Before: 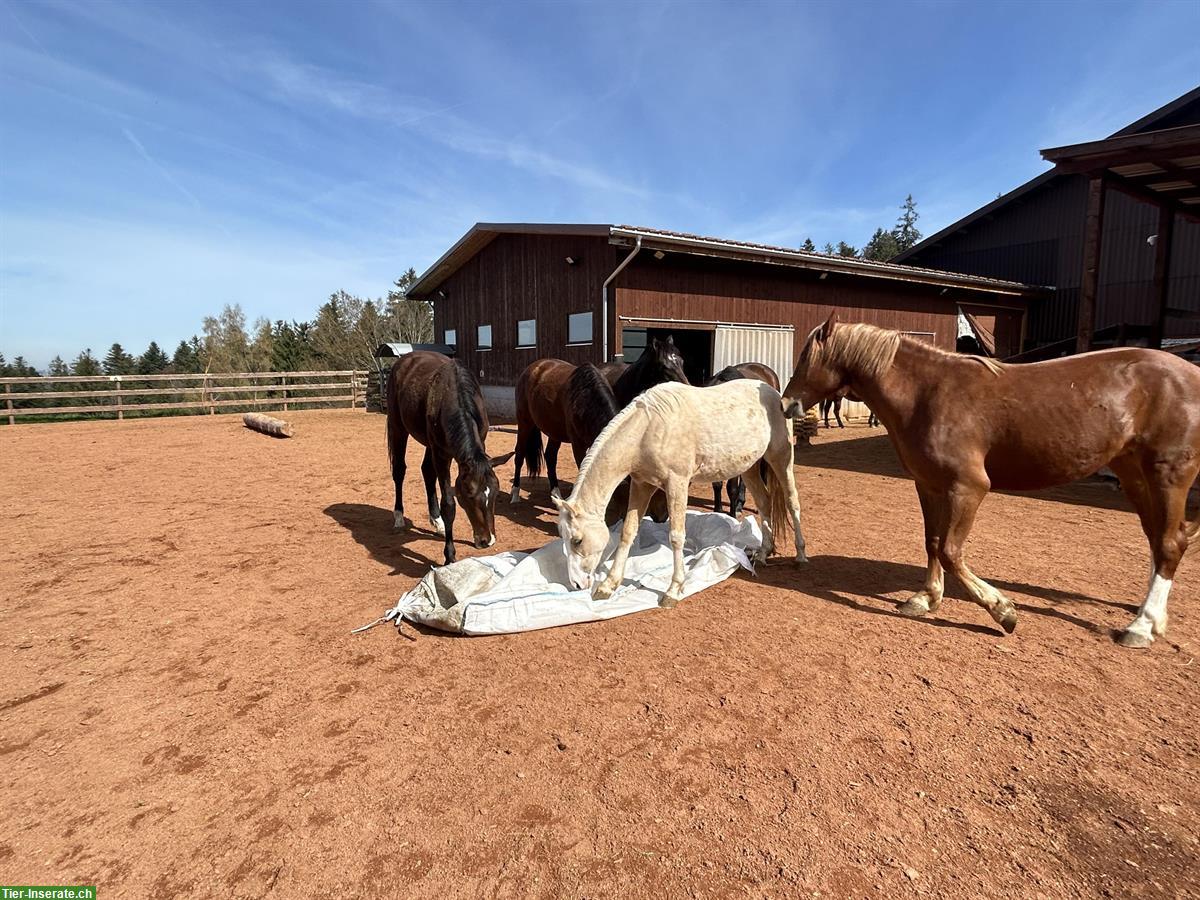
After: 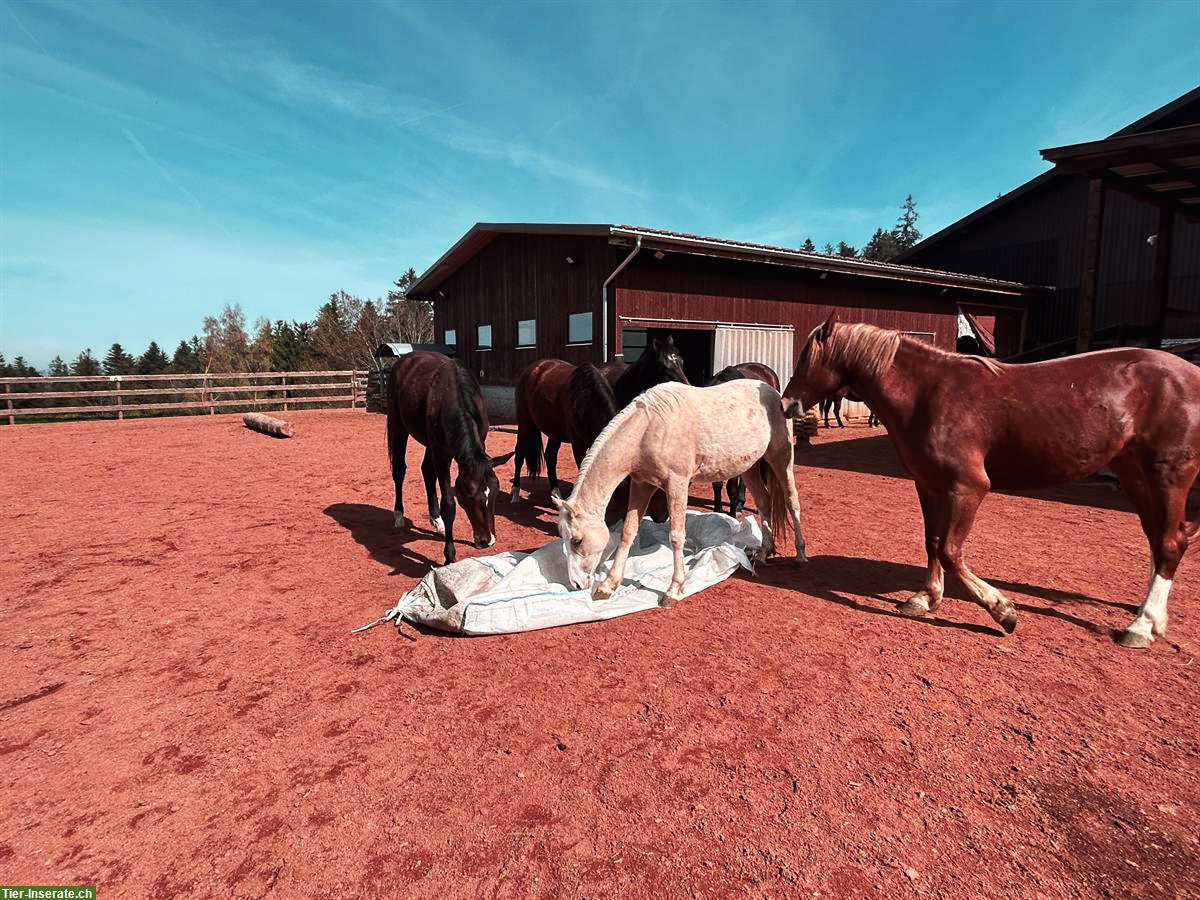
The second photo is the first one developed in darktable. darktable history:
tone curve: curves: ch0 [(0, 0) (0.003, 0.006) (0.011, 0.01) (0.025, 0.017) (0.044, 0.029) (0.069, 0.043) (0.1, 0.064) (0.136, 0.091) (0.177, 0.128) (0.224, 0.162) (0.277, 0.206) (0.335, 0.258) (0.399, 0.324) (0.468, 0.404) (0.543, 0.499) (0.623, 0.595) (0.709, 0.693) (0.801, 0.786) (0.898, 0.883) (1, 1)], preserve colors none
color look up table: target L [94.2, 92.72, 92.44, 85.39, 81.03, 80.41, 71.25, 58.98, 54.61, 44.62, 41.17, 4.481, 200.19, 69.71, 61.88, 55.81, 53.85, 53.64, 45.49, 41.65, 39.99, 36.11, 25.02, 21.4, 6.842, 85.98, 79.41, 68.22, 67.07, 55.43, 49.18, 56.02, 51.09, 49.98, 48.07, 35.98, 49.3, 42.55, 24.44, 32.09, 24.85, 9.863, 3.747, 80.06, 77.87, 62.85, 61.38, 51.47, 35.63], target a [-7.074, -19.05, -26.64, 8.848, -42.24, -39.65, -29.98, 1.534, -5.164, -24.45, 3.644, -0.939, 0, 36.71, 58.57, 63.27, 66.52, 66.93, 26.39, 54.08, 38.8, 51.47, 30.05, 37.47, 22.03, -0.342, -0.491, 48, 42.79, 70.27, 64.42, -10.7, 64.55, 11.95, 19.6, 53.85, -3.229, 5.847, 40.93, 2.952, -6.969, 26.22, 14.26, -35.76, -41.58, -8.55, -19.81, -21.31, -8.094], target b [81.32, 59.04, 4.448, 38.41, 20.48, 65.22, 9.674, 46.6, 12.79, 22.28, 28.97, 1.365, 0, 11.36, 60.33, 24.04, 62.29, 36.39, 11.74, 14.45, 43.22, 45.53, 7.939, 28.08, 10.17, -0.122, -21.35, -14.14, -35.1, -18.59, -49.19, -36.51, -7.165, -49.79, -17.14, -32.47, -40.14, -46.26, -58.35, -34.46, -22.45, -49.16, -18.8, -20.76, -11.48, -8.125, -28.4, -12.33, -0.122], num patches 49
